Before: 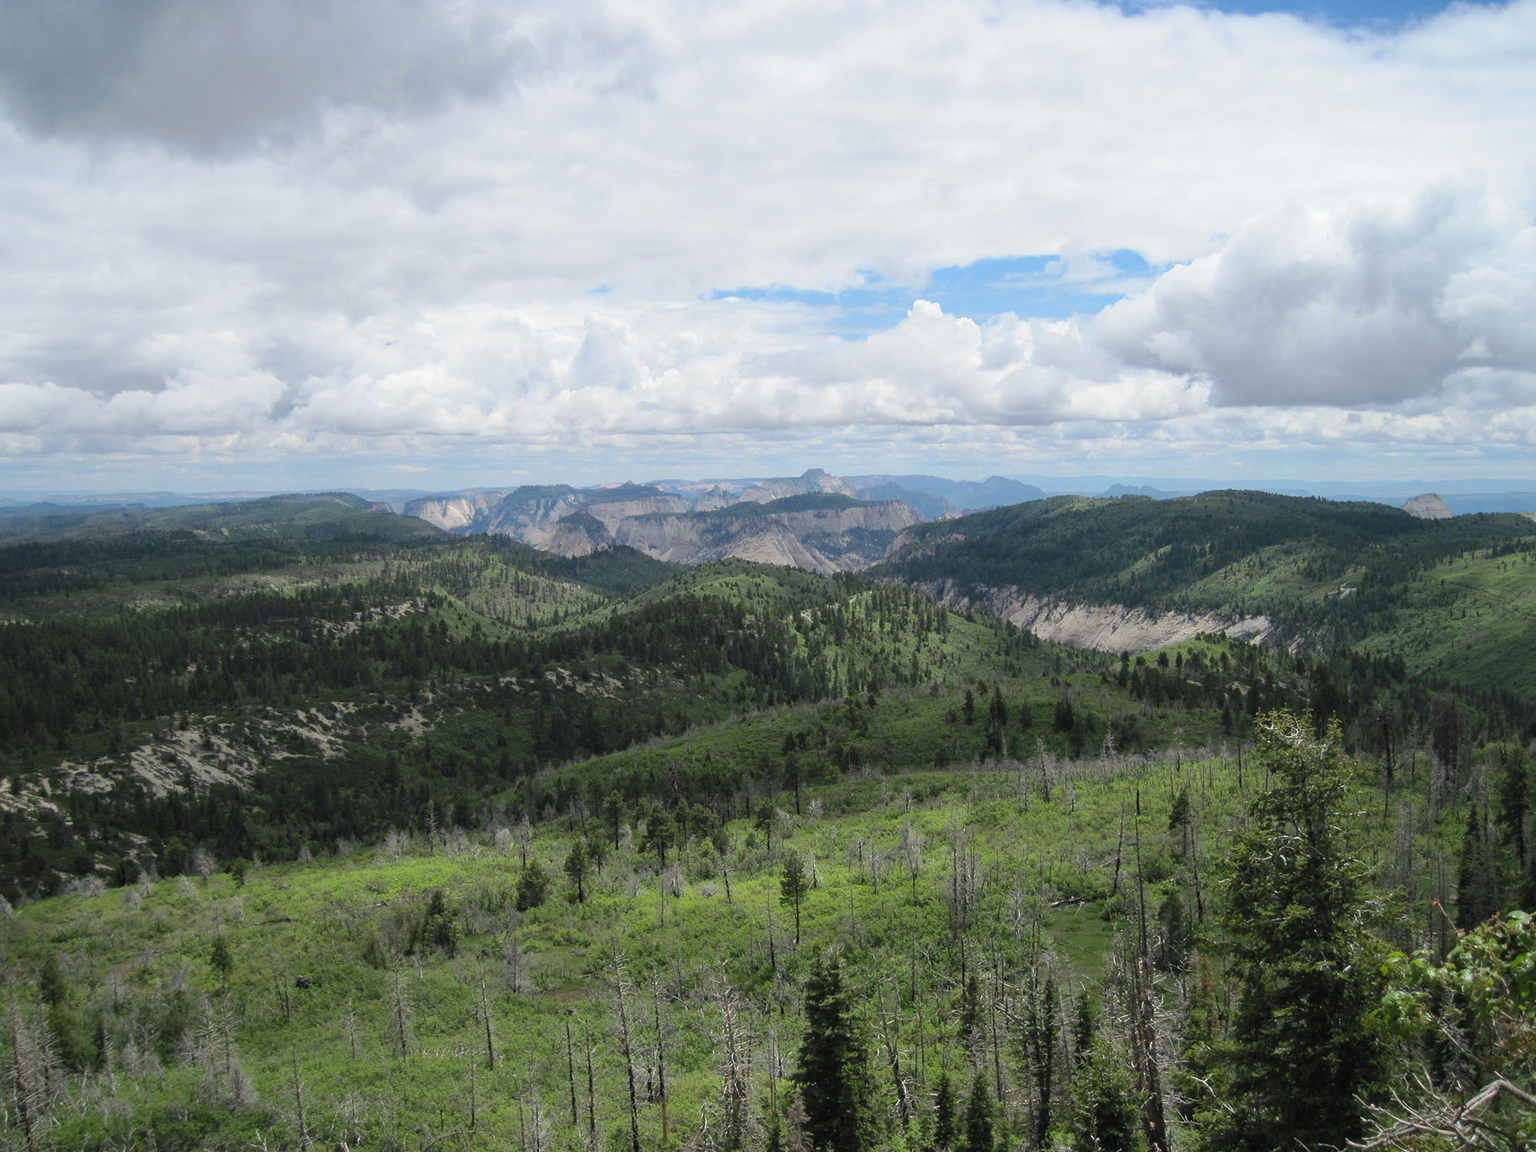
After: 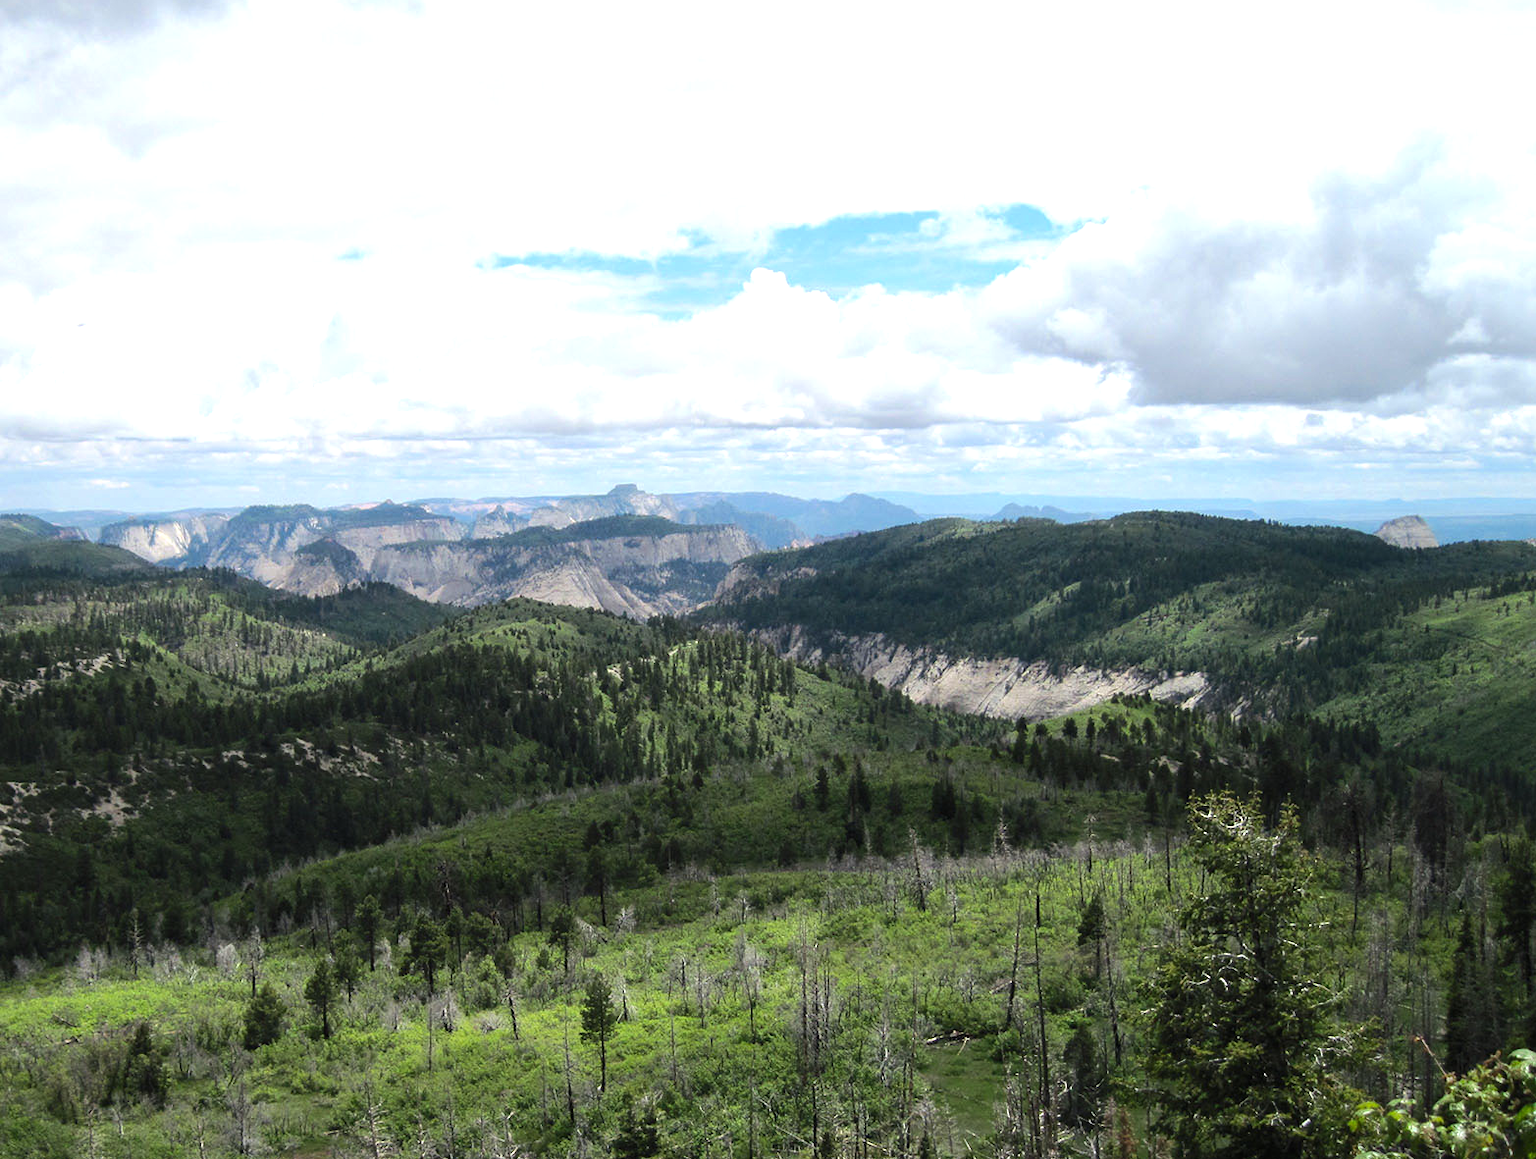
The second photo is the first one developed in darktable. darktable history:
color balance rgb: perceptual saturation grading › global saturation -1.447%, global vibrance 20%
crop and rotate: left 21.212%, top 7.843%, right 0.503%, bottom 13.387%
tone equalizer: -8 EV -0.748 EV, -7 EV -0.665 EV, -6 EV -0.591 EV, -5 EV -0.424 EV, -3 EV 0.375 EV, -2 EV 0.6 EV, -1 EV 0.685 EV, +0 EV 0.761 EV, edges refinement/feathering 500, mask exposure compensation -1.57 EV, preserve details no
color zones: curves: ch0 [(0, 0.5) (0.143, 0.5) (0.286, 0.5) (0.429, 0.5) (0.571, 0.5) (0.714, 0.476) (0.857, 0.5) (1, 0.5)]; ch2 [(0, 0.5) (0.143, 0.5) (0.286, 0.5) (0.429, 0.5) (0.571, 0.5) (0.714, 0.487) (0.857, 0.5) (1, 0.5)]
